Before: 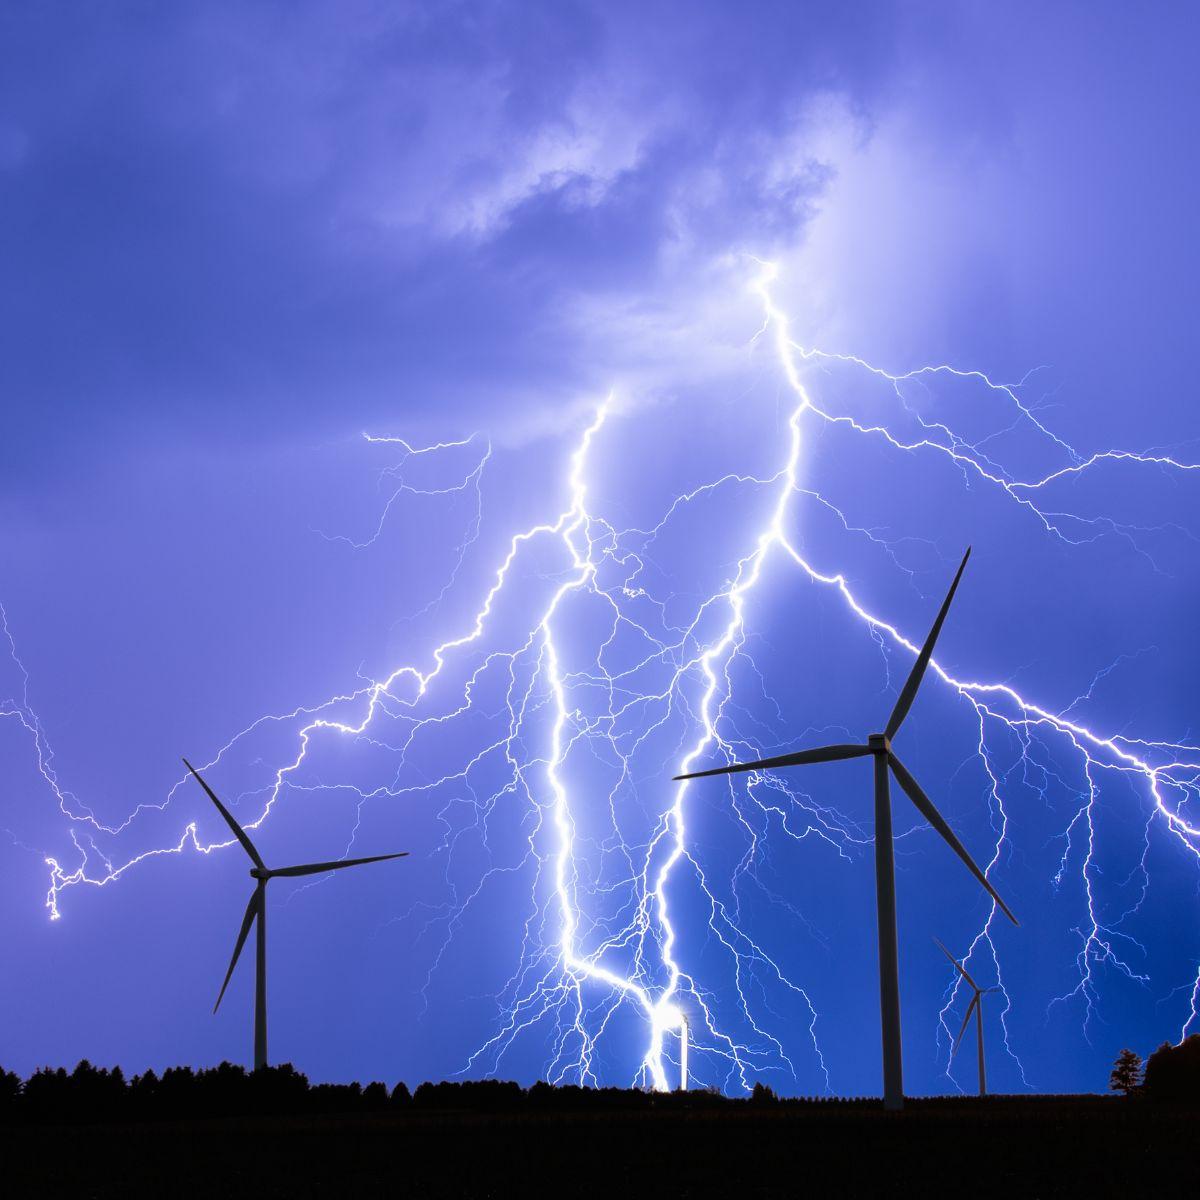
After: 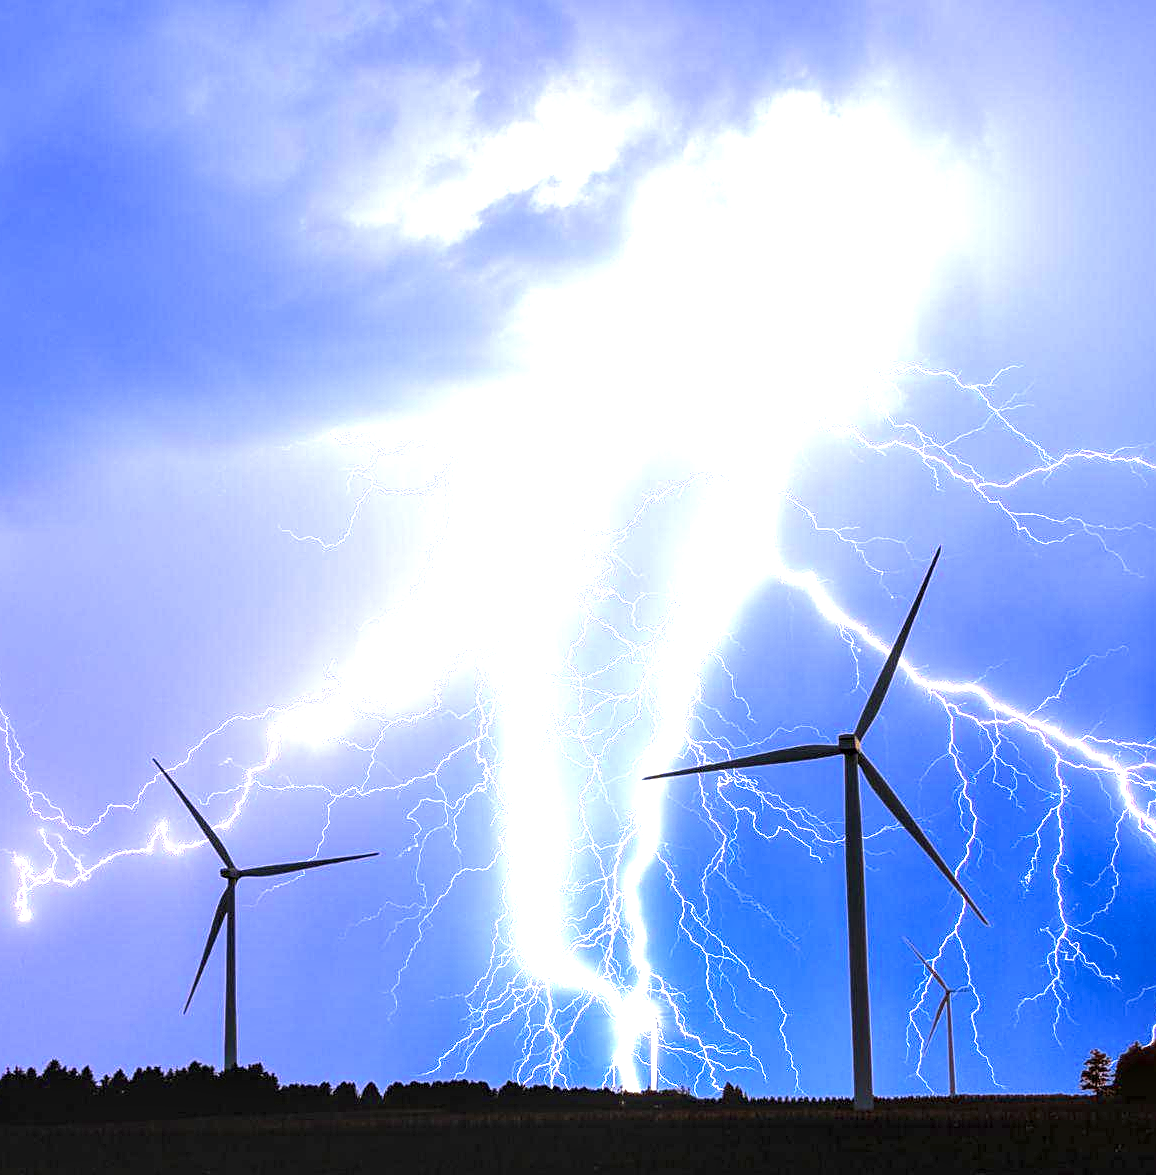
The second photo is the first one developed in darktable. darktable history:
crop and rotate: left 2.571%, right 1.061%, bottom 2.04%
exposure: black level correction 0, exposure 1.678 EV, compensate exposure bias true, compensate highlight preservation false
local contrast: detail 150%
sharpen: on, module defaults
